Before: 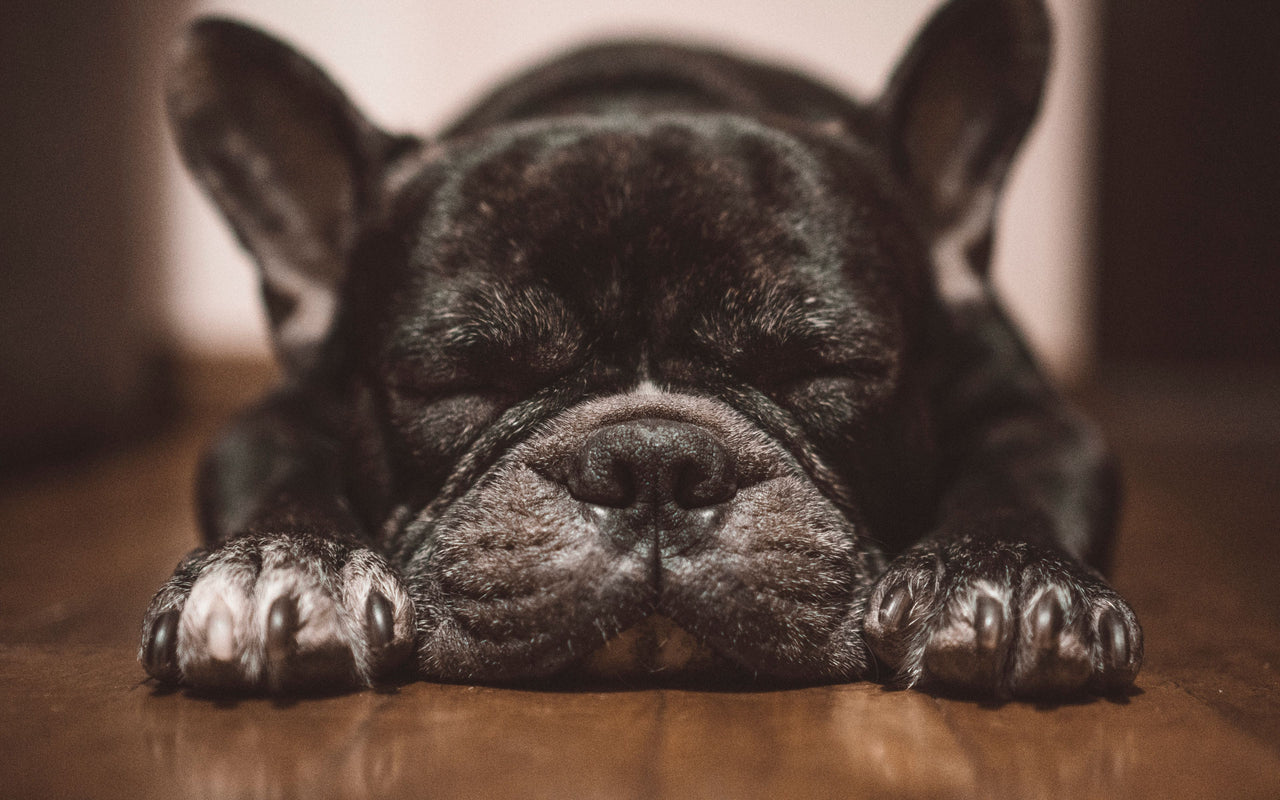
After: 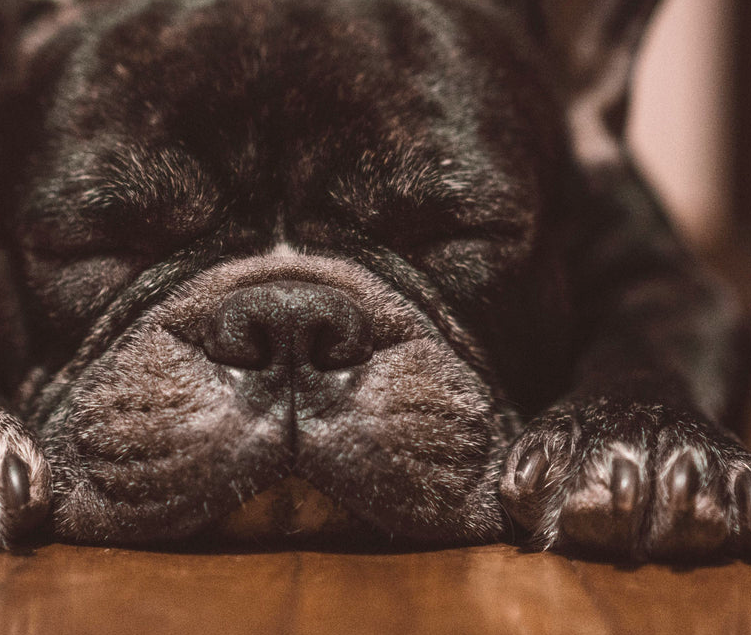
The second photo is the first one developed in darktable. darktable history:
crop and rotate: left 28.454%, top 17.295%, right 12.8%, bottom 3.309%
color correction: highlights a* 3.49, highlights b* 1.64, saturation 1.16
